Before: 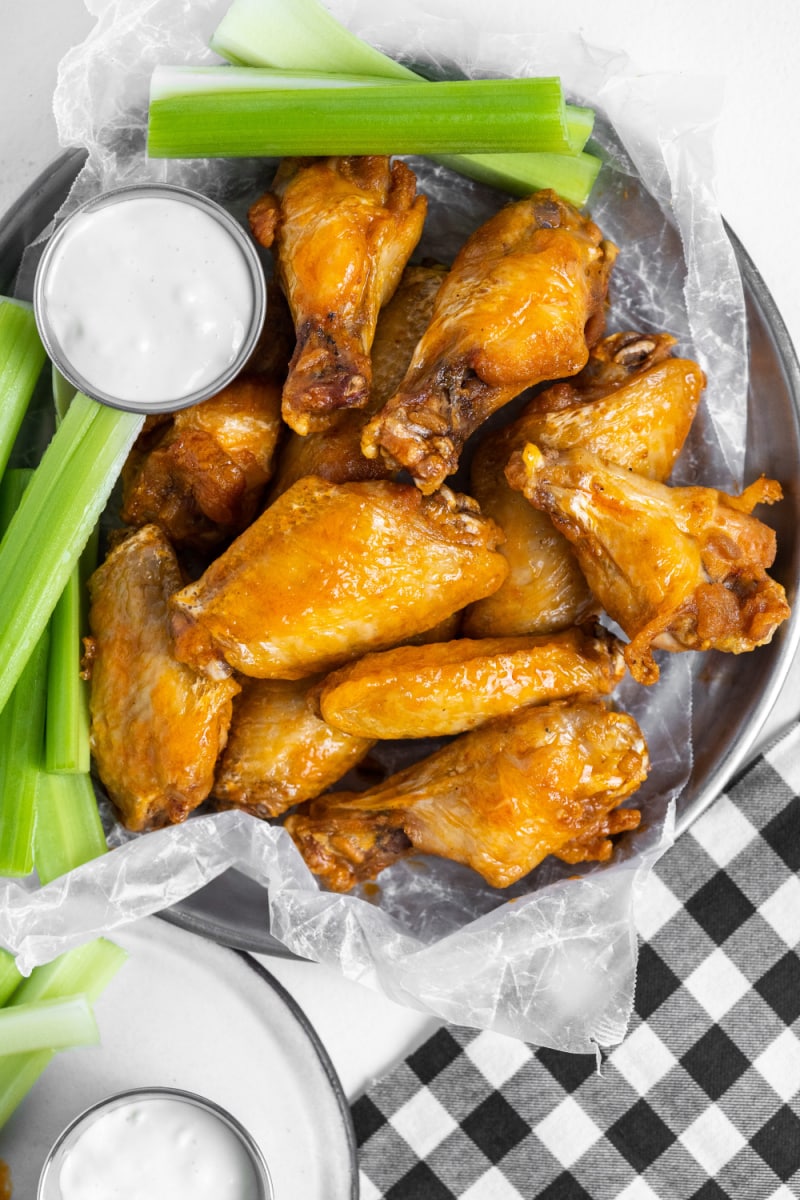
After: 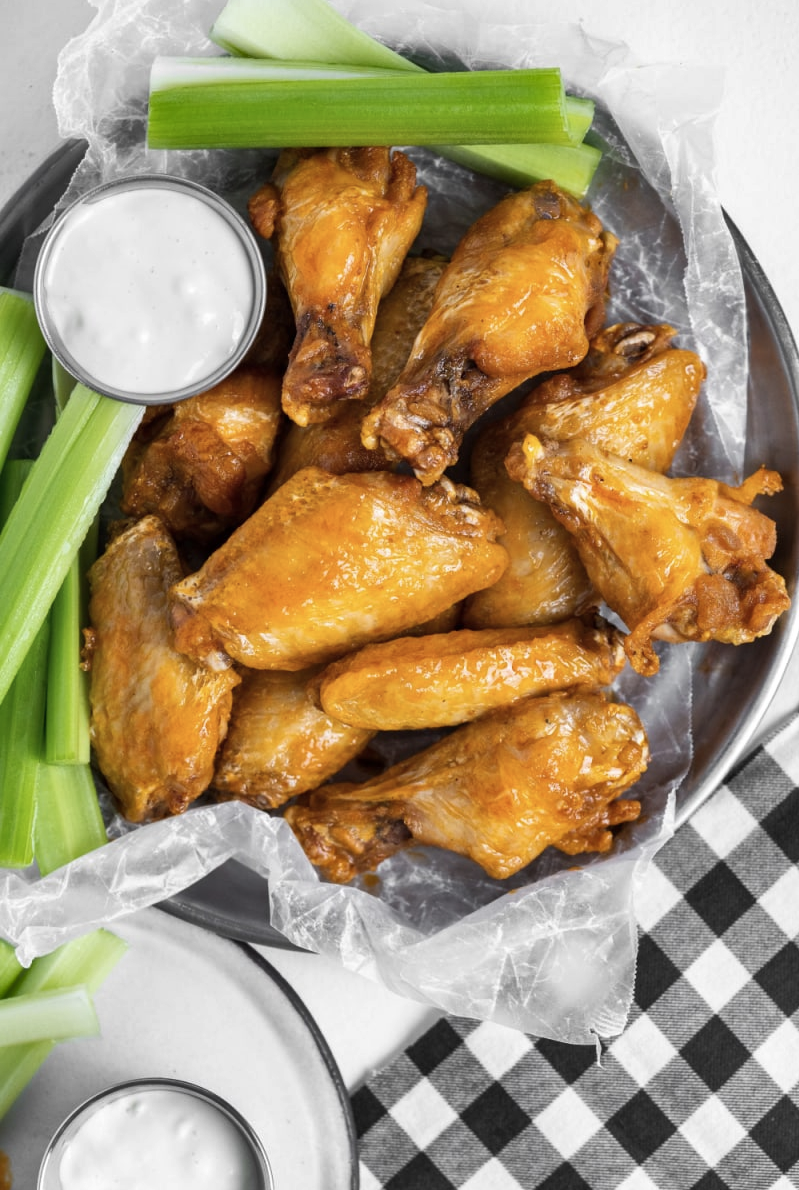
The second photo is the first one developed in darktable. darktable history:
shadows and highlights: soften with gaussian
crop: top 0.768%, right 0.102%
contrast brightness saturation: saturation -0.158
